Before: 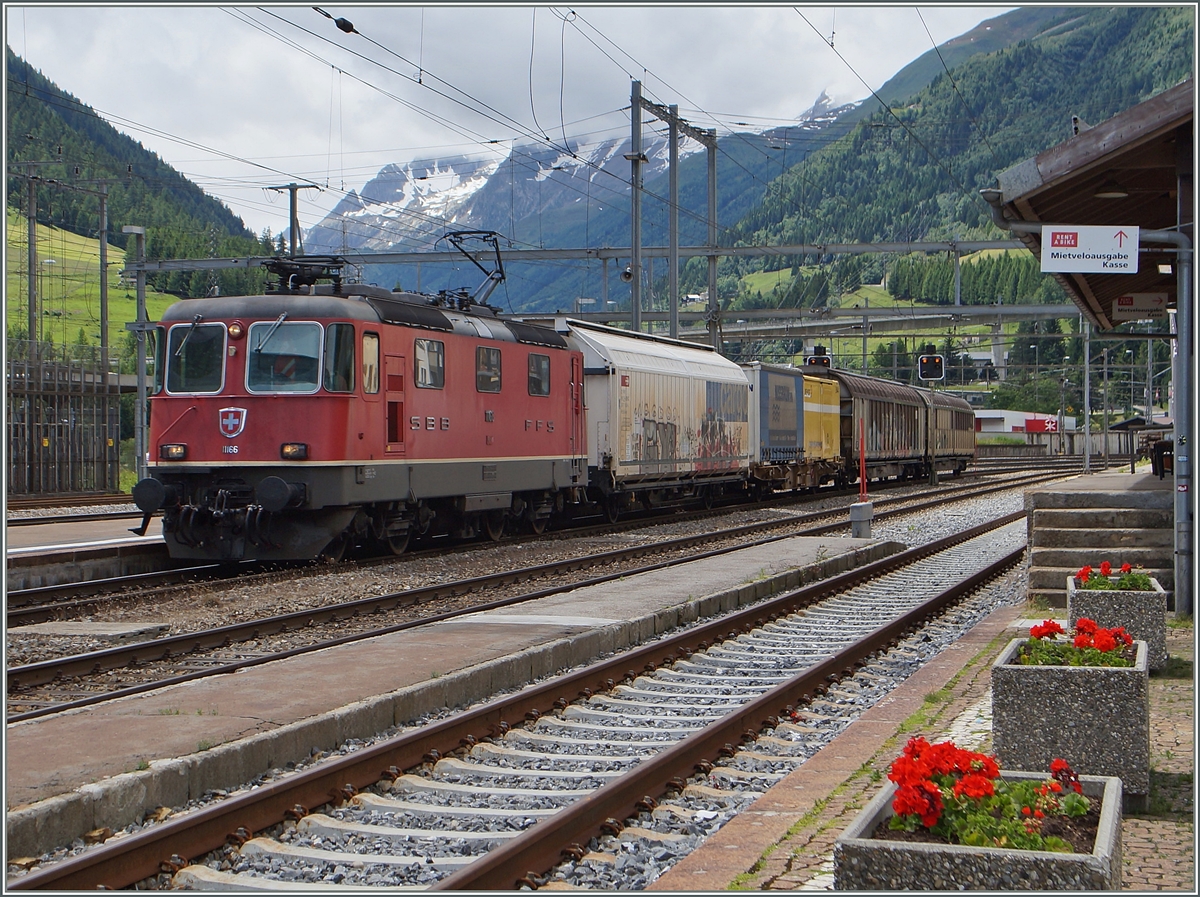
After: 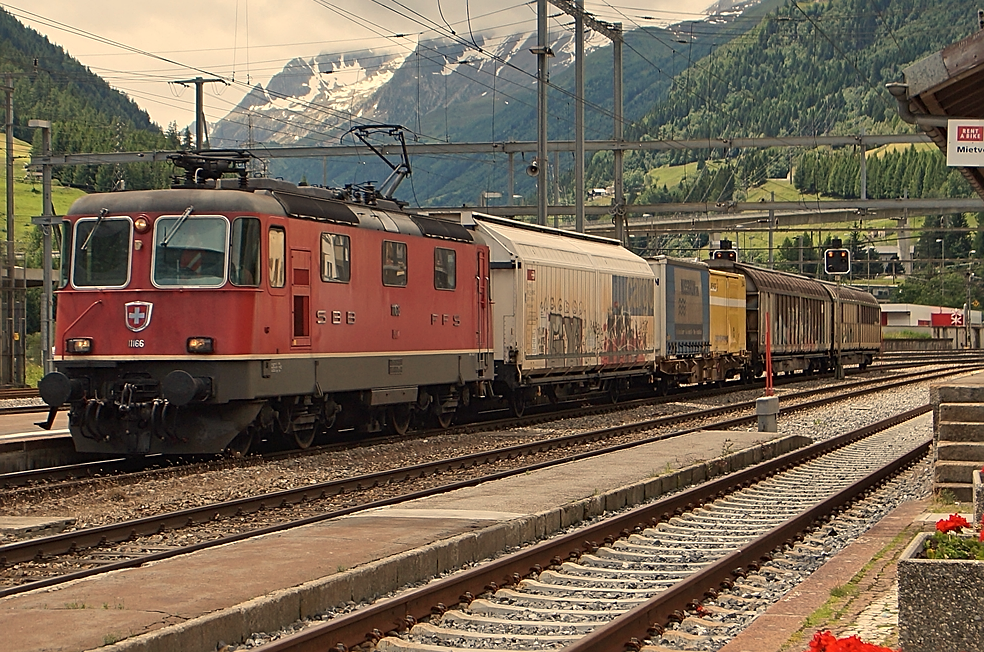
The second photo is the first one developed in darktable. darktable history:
white balance: red 1.138, green 0.996, blue 0.812
sharpen: on, module defaults
crop: left 7.856%, top 11.836%, right 10.12%, bottom 15.387%
contrast brightness saturation: contrast 0.01, saturation -0.05
